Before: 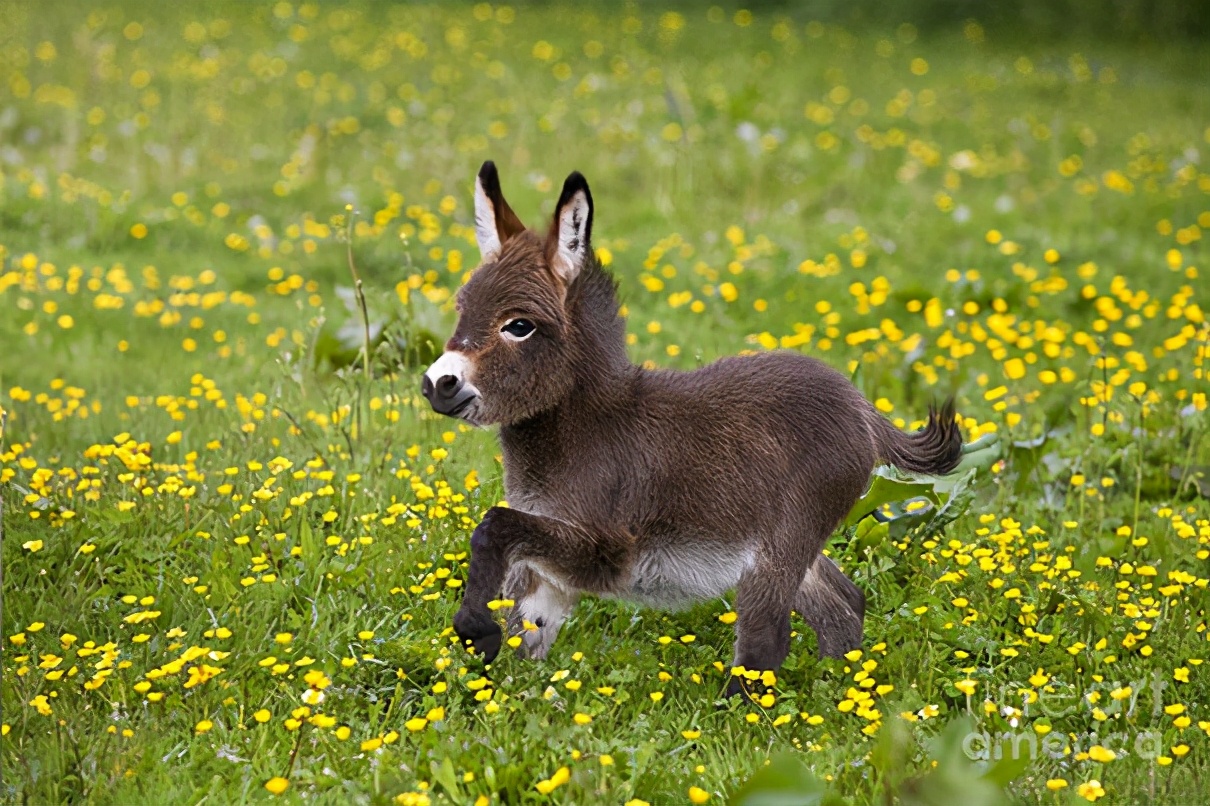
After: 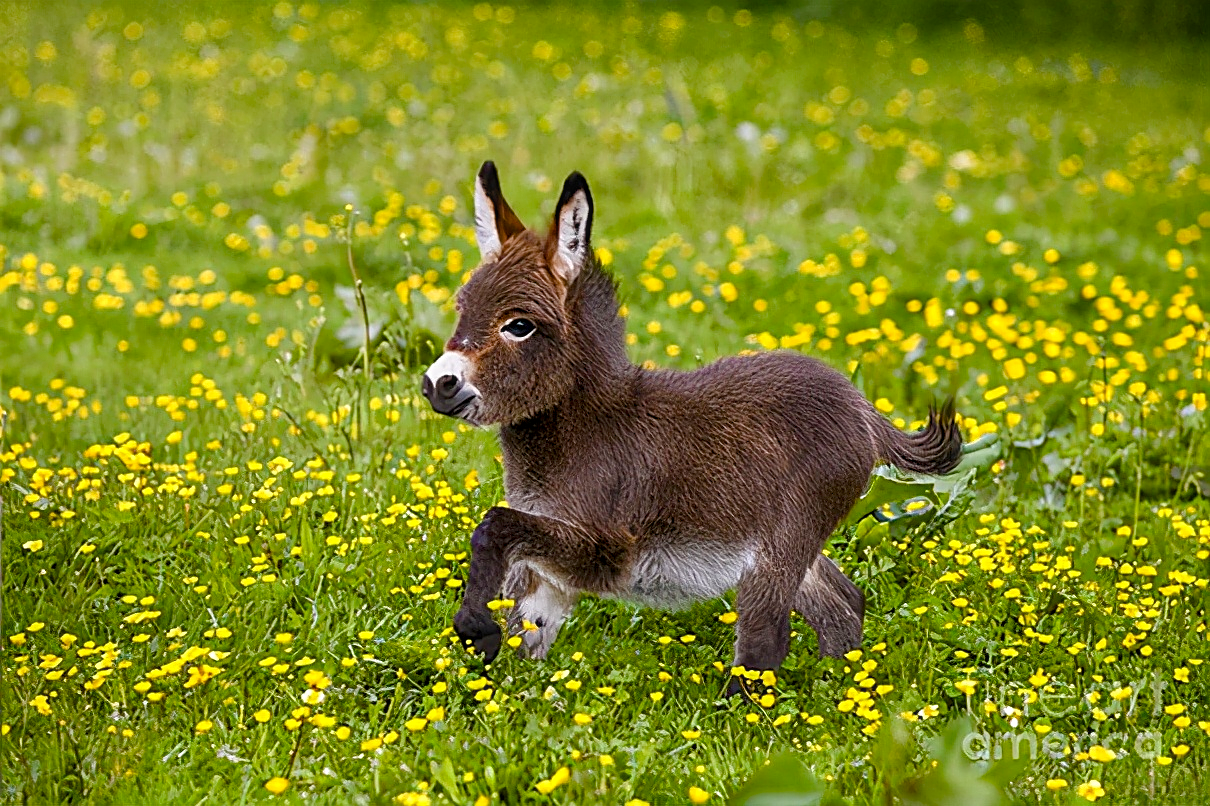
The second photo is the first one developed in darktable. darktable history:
local contrast: on, module defaults
color balance rgb: perceptual saturation grading › global saturation 35%, perceptual saturation grading › highlights -30%, perceptual saturation grading › shadows 35%, perceptual brilliance grading › global brilliance 3%, perceptual brilliance grading › highlights -3%, perceptual brilliance grading › shadows 3%
sharpen: on, module defaults
